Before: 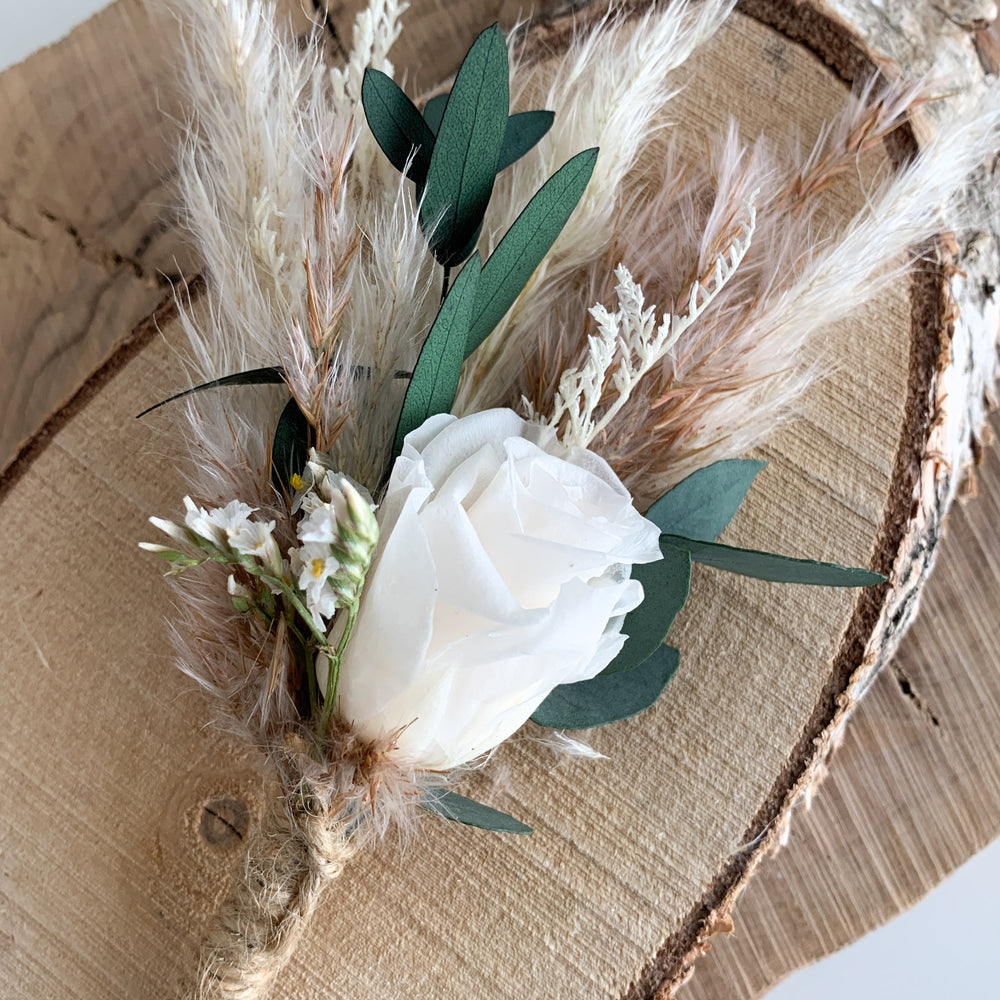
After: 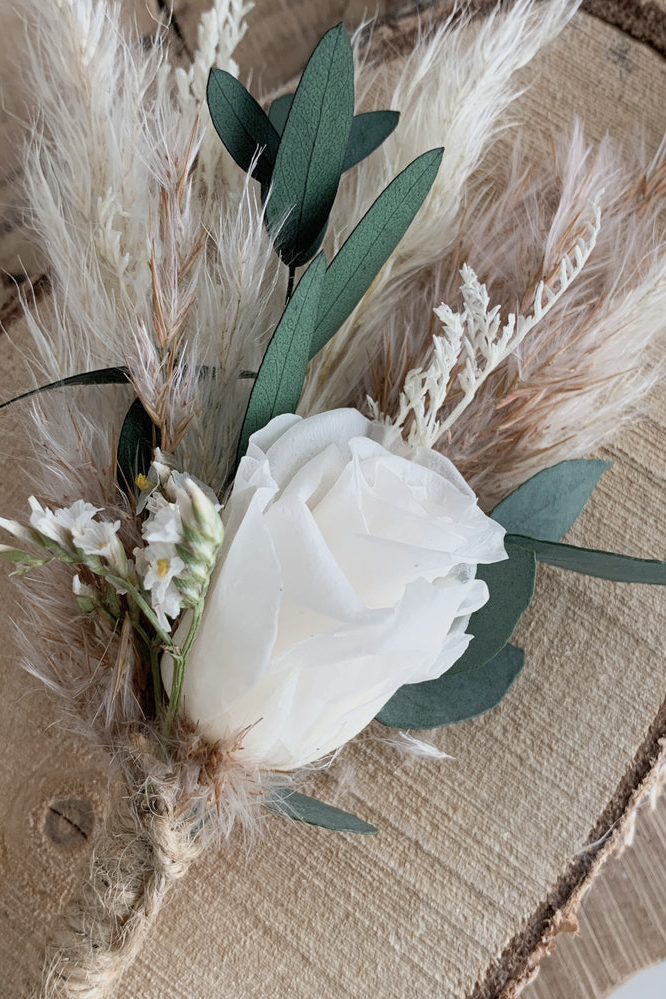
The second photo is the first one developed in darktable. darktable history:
color balance: contrast -15%
crop and rotate: left 15.546%, right 17.787%
contrast brightness saturation: saturation -0.17
